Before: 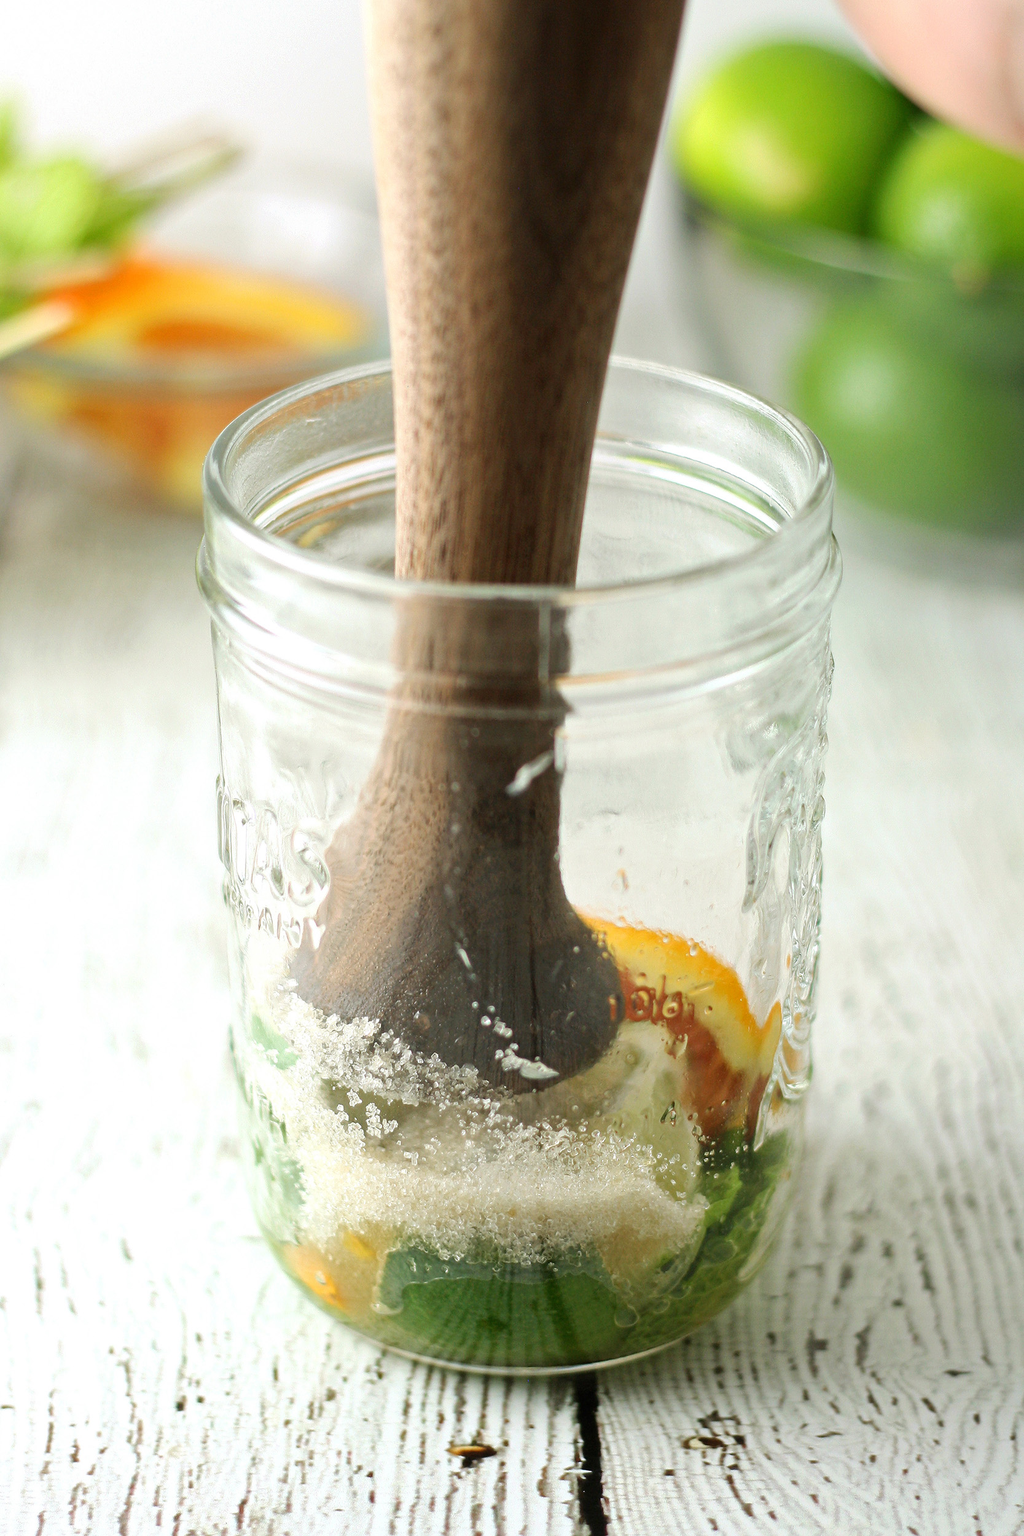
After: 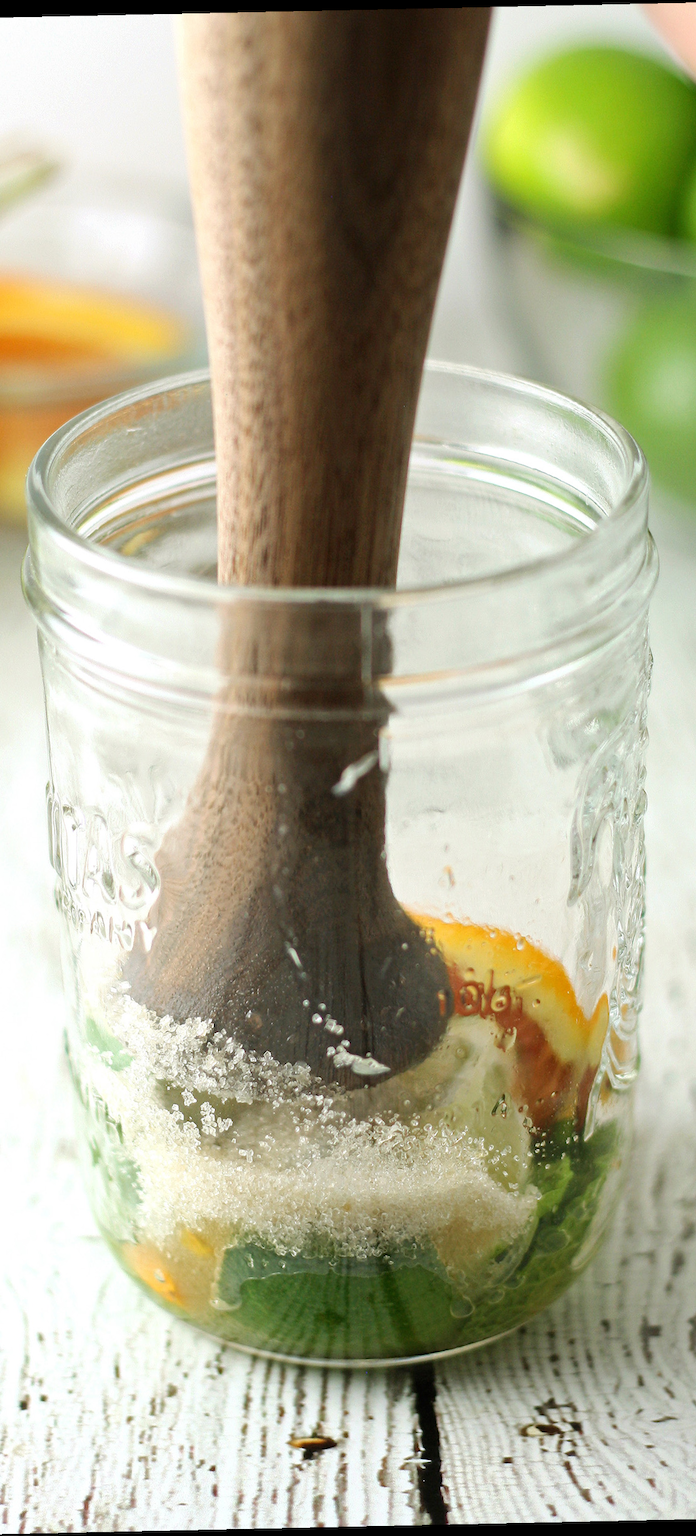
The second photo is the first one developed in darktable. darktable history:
crop and rotate: left 17.732%, right 15.423%
rotate and perspective: rotation -1.24°, automatic cropping off
